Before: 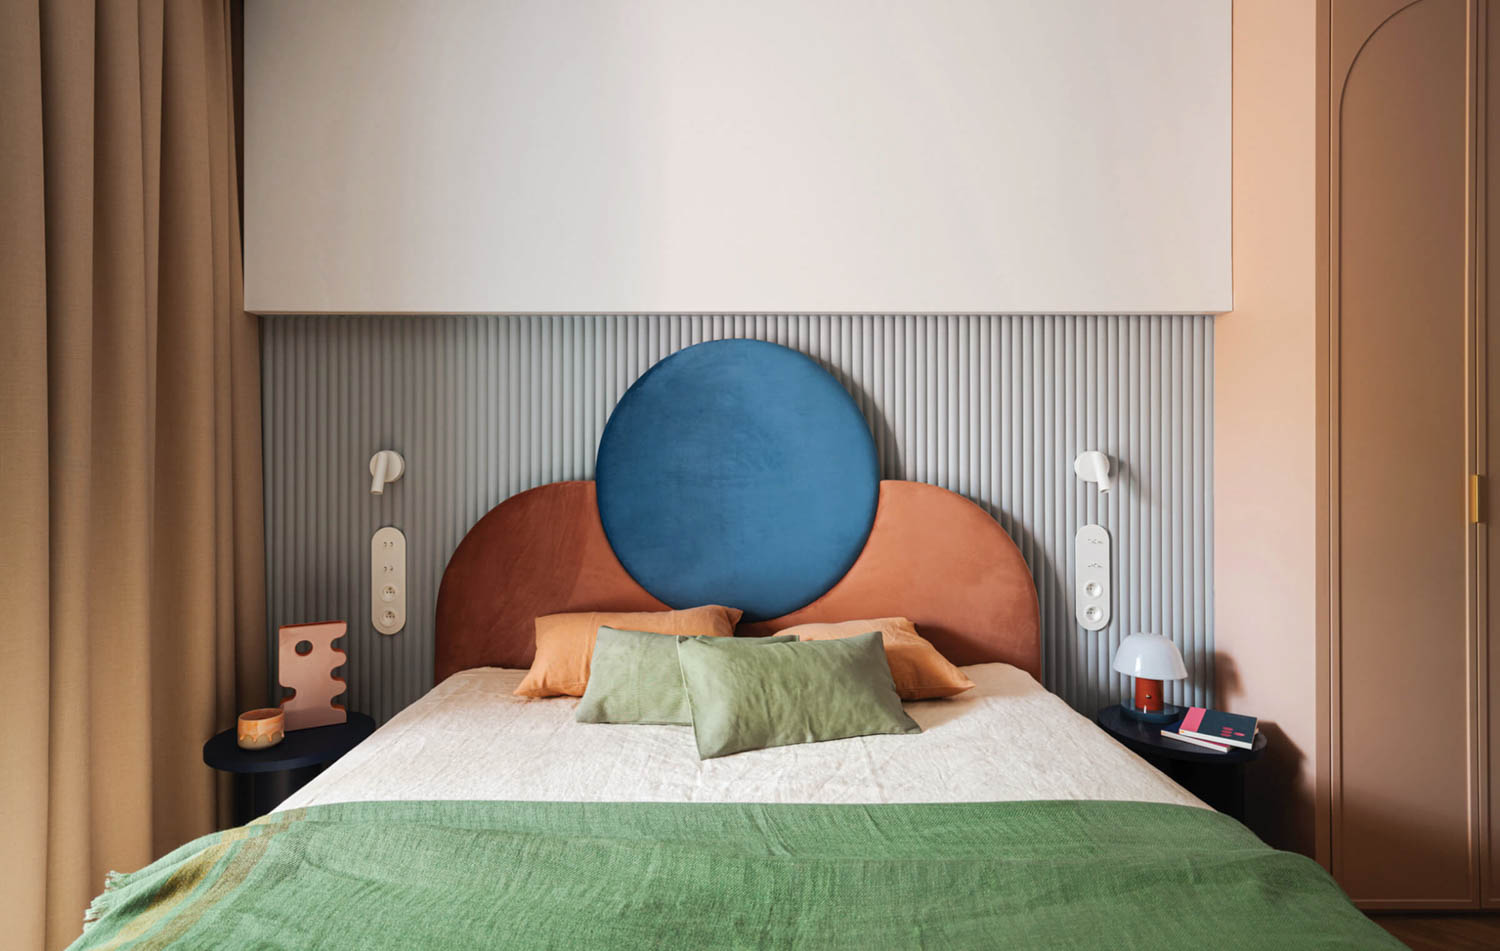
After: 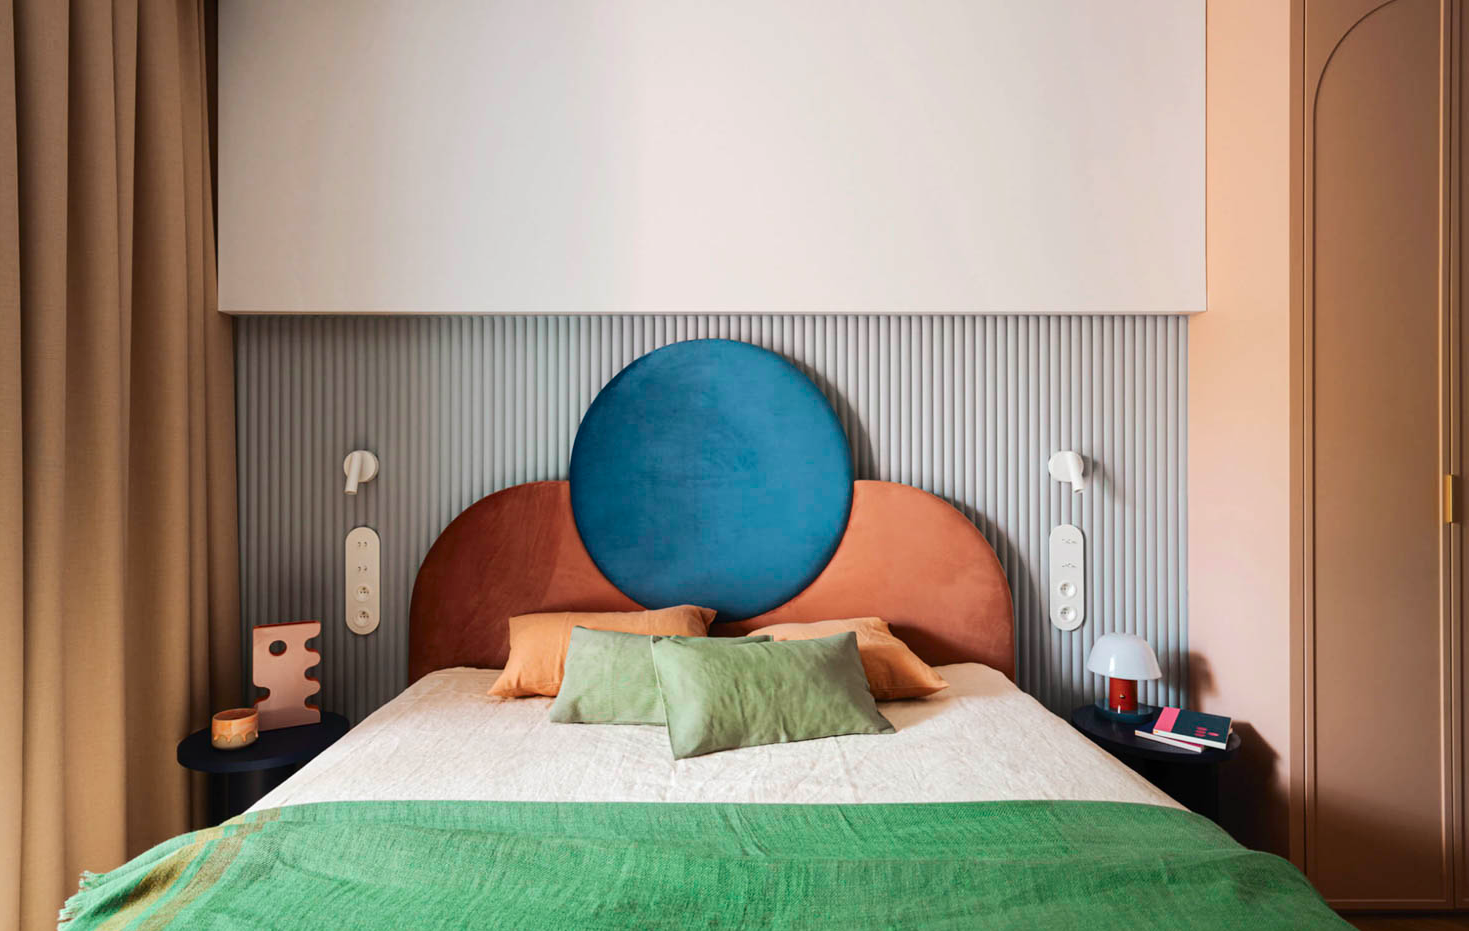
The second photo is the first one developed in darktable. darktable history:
tone curve: curves: ch0 [(0, 0) (0.183, 0.152) (0.571, 0.594) (1, 1)]; ch1 [(0, 0) (0.394, 0.307) (0.5, 0.5) (0.586, 0.597) (0.625, 0.647) (1, 1)]; ch2 [(0, 0) (0.5, 0.5) (0.604, 0.616) (1, 1)], color space Lab, independent channels, preserve colors none
crop: left 1.743%, right 0.268%, bottom 2.011%
